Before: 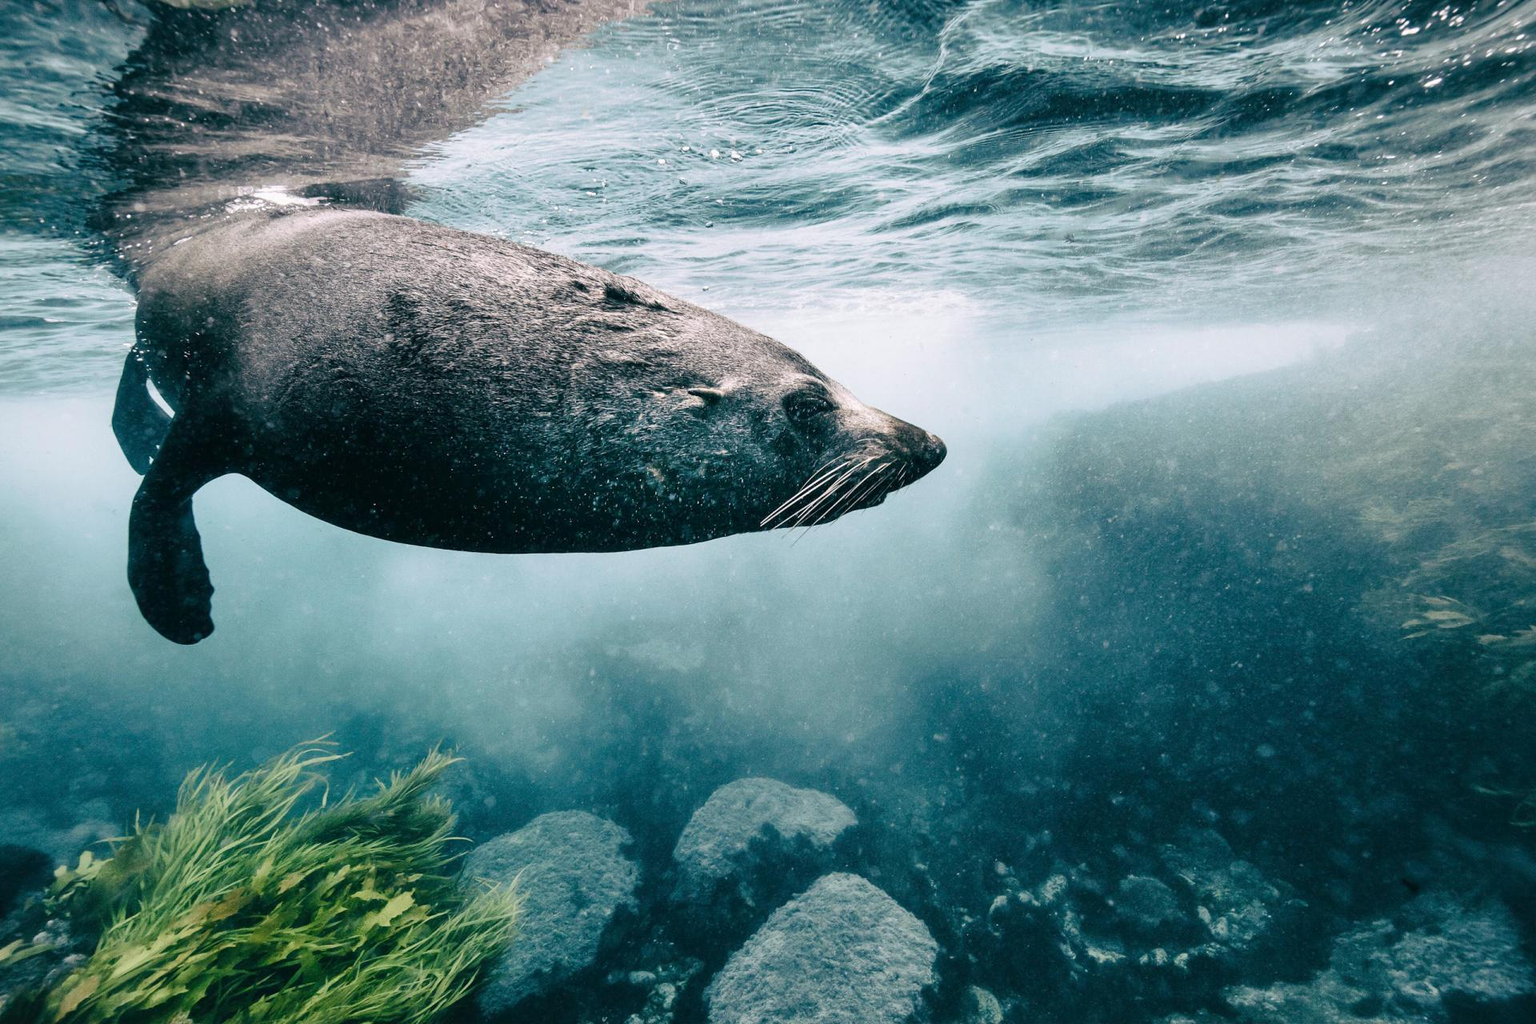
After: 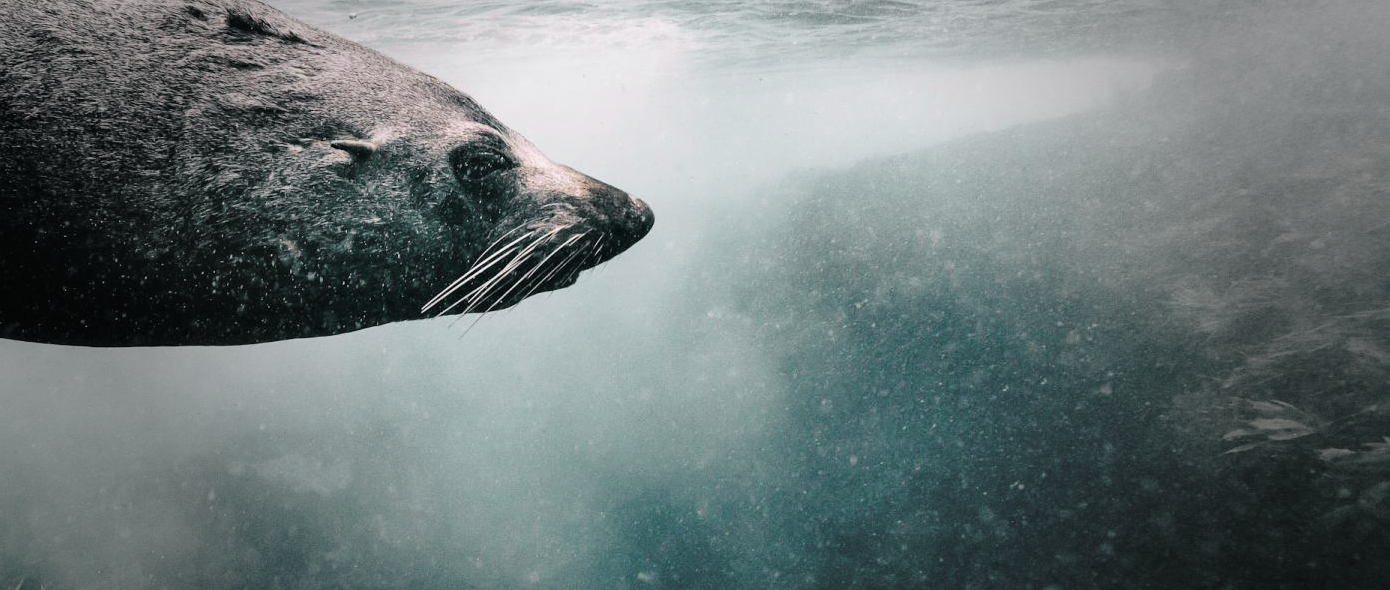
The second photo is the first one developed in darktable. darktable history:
vignetting: fall-off start 39.22%, fall-off radius 41.15%
tone curve: curves: ch0 [(0, 0.013) (0.036, 0.035) (0.274, 0.288) (0.504, 0.536) (0.844, 0.84) (1, 0.97)]; ch1 [(0, 0) (0.389, 0.403) (0.462, 0.48) (0.499, 0.5) (0.522, 0.534) (0.567, 0.588) (0.626, 0.645) (0.749, 0.781) (1, 1)]; ch2 [(0, 0) (0.457, 0.486) (0.5, 0.501) (0.533, 0.539) (0.599, 0.6) (0.704, 0.732) (1, 1)], color space Lab, independent channels, preserve colors none
crop and rotate: left 27.556%, top 27.027%, bottom 26.811%
